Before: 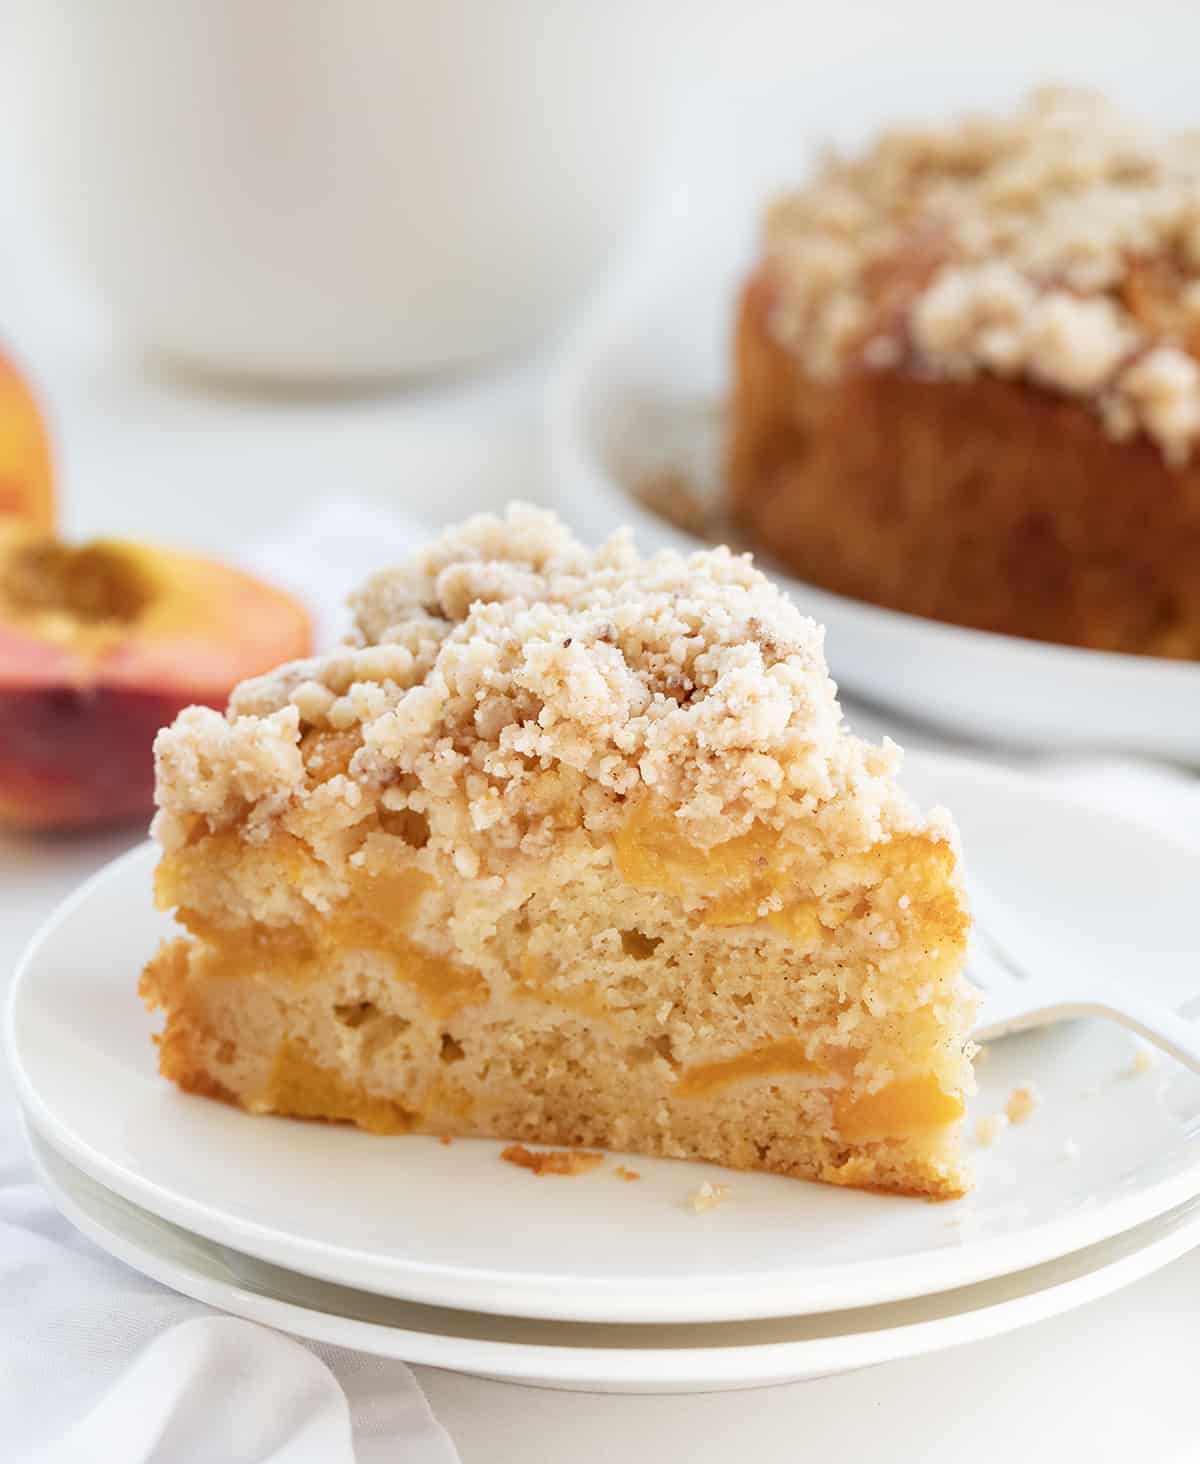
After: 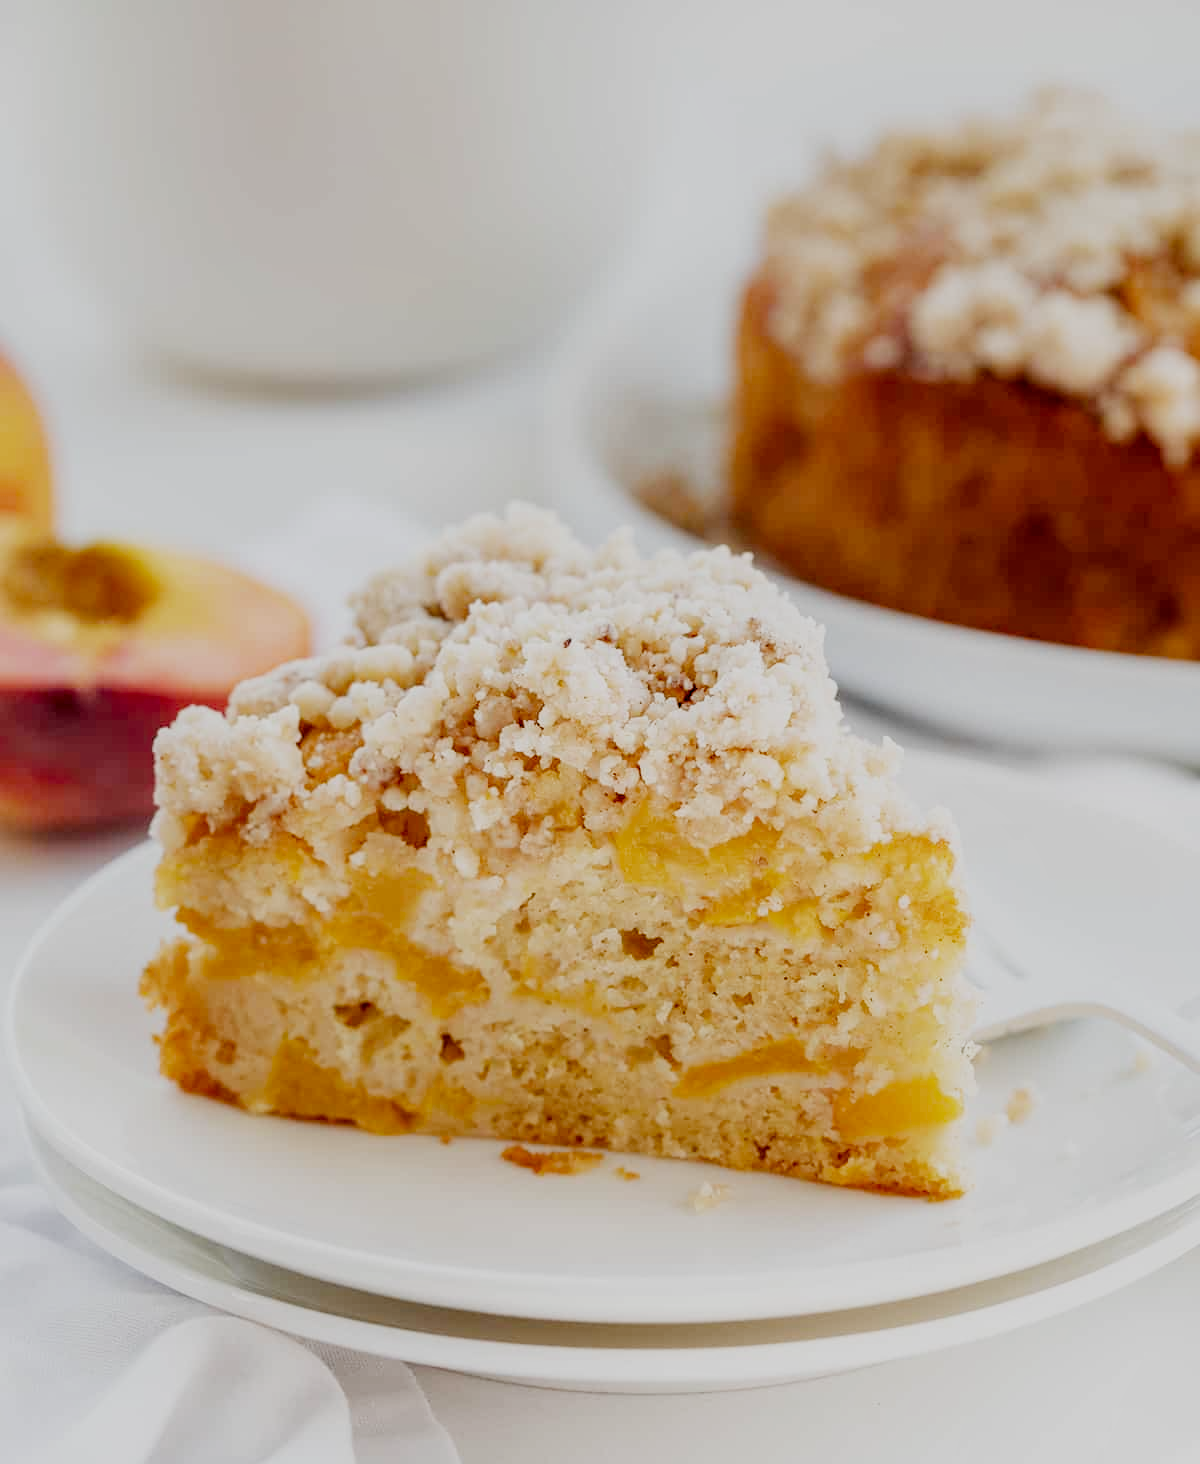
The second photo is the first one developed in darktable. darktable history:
local contrast: detail 130%
filmic rgb: black relative exposure -7.14 EV, white relative exposure 5.37 EV, hardness 3.02, preserve chrominance no, color science v5 (2021)
